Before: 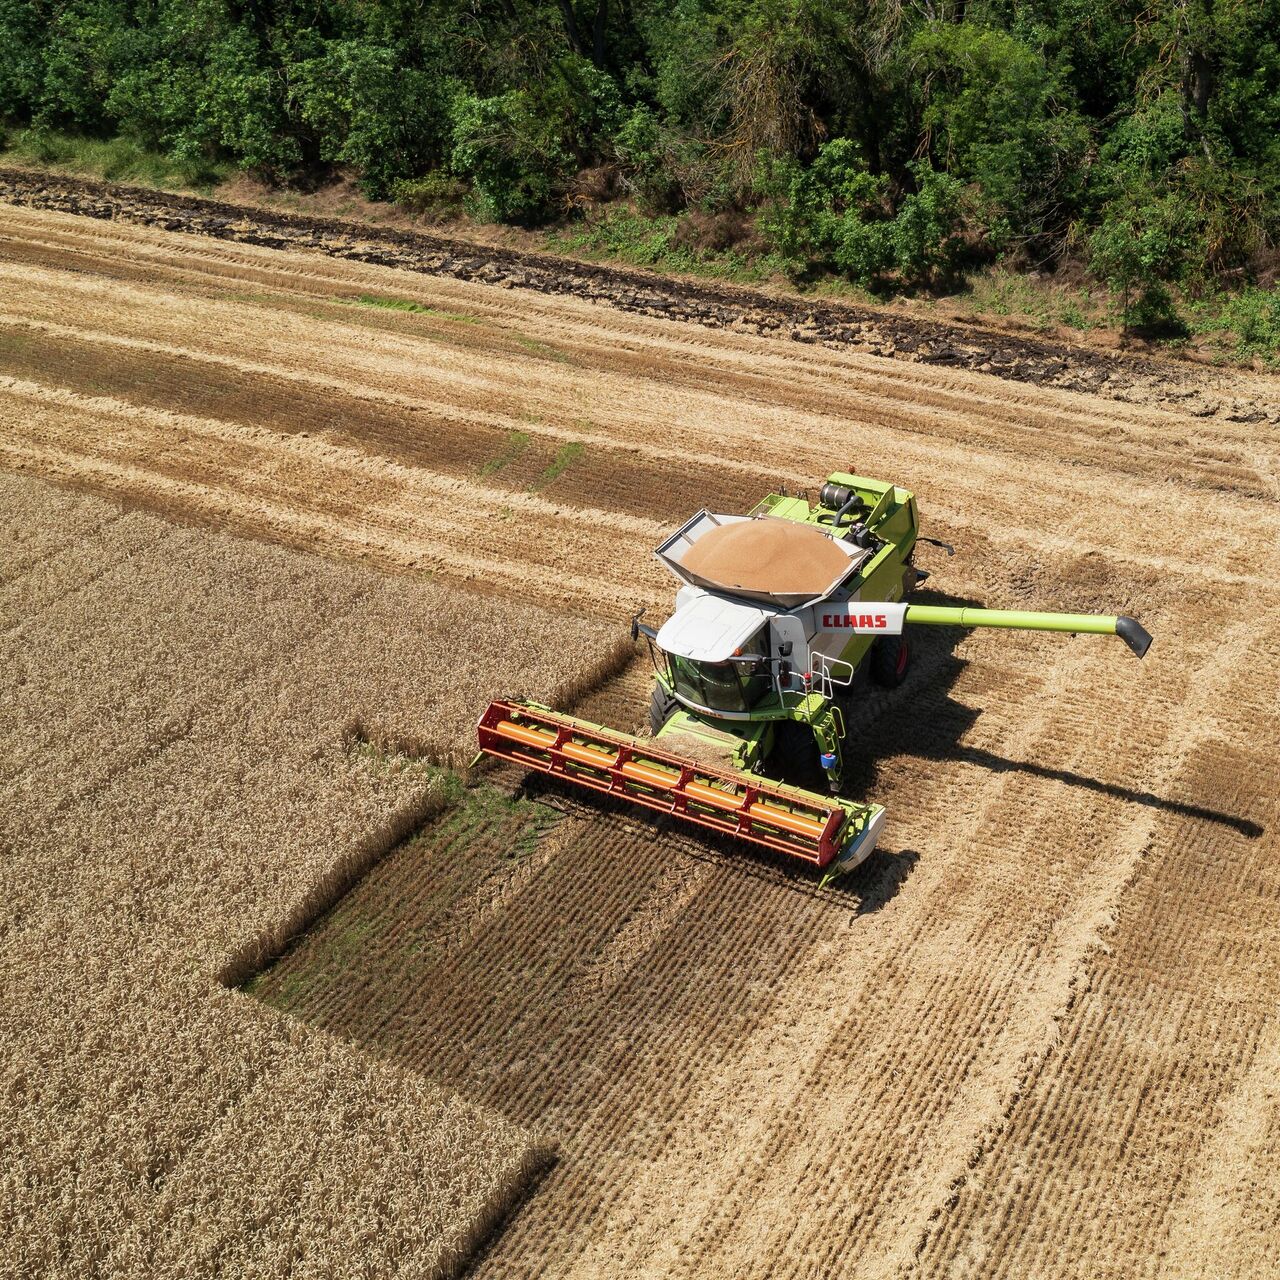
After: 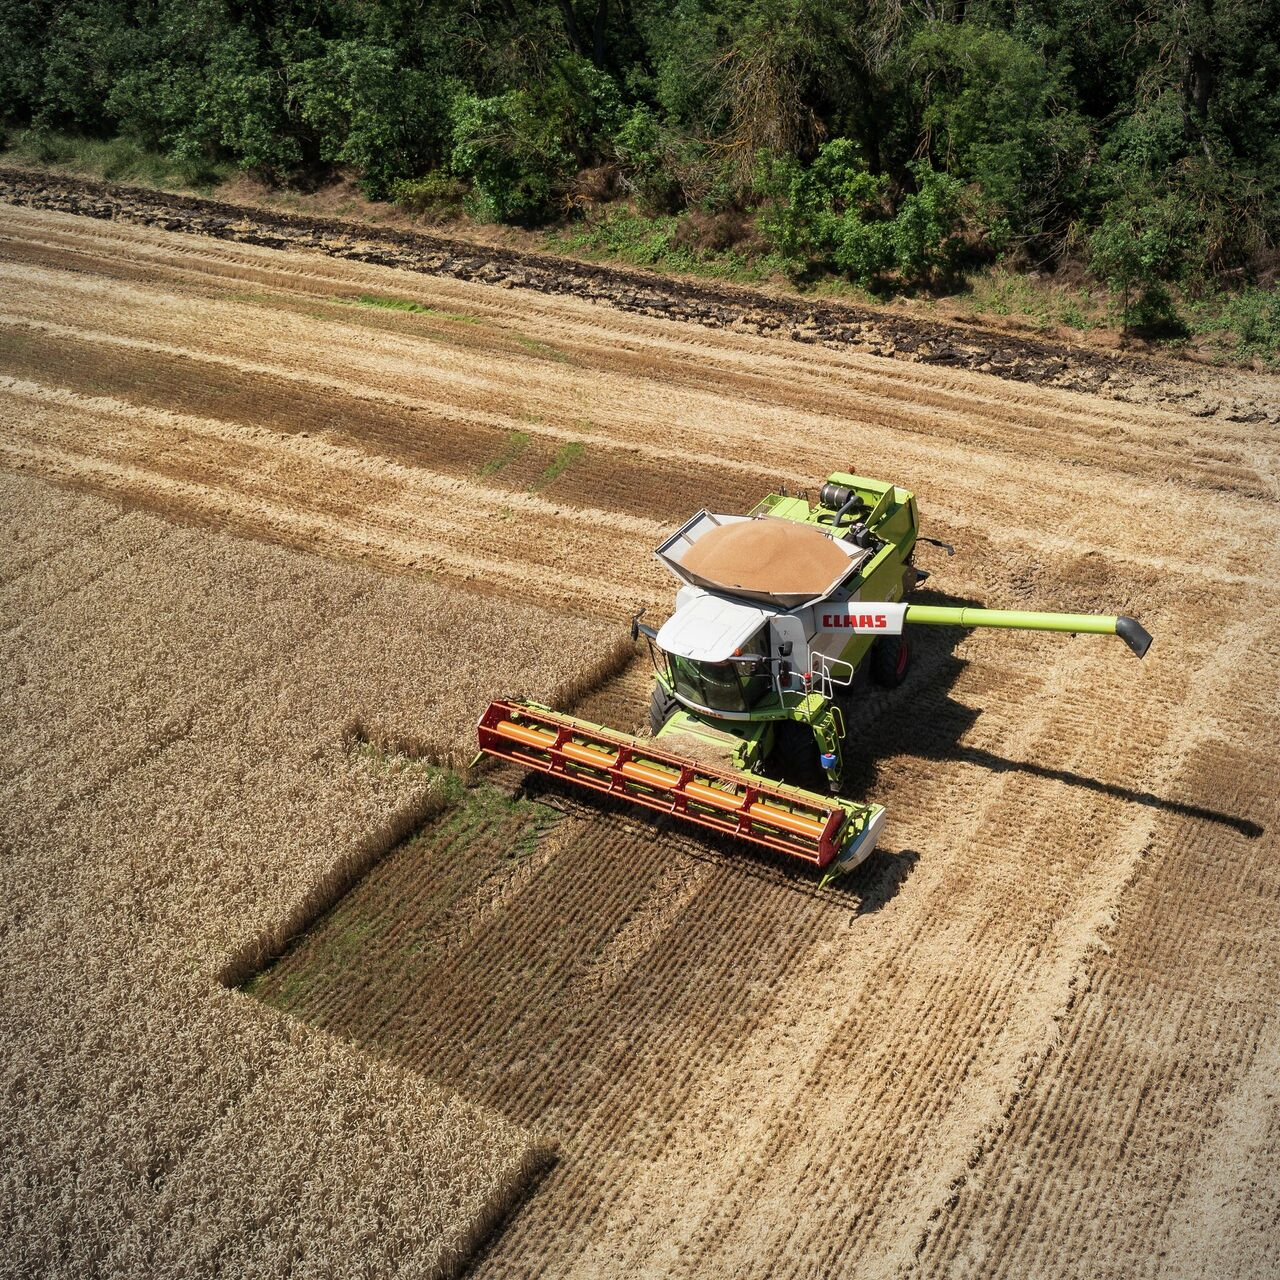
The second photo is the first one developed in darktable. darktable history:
vignetting: fall-off radius 60.86%
